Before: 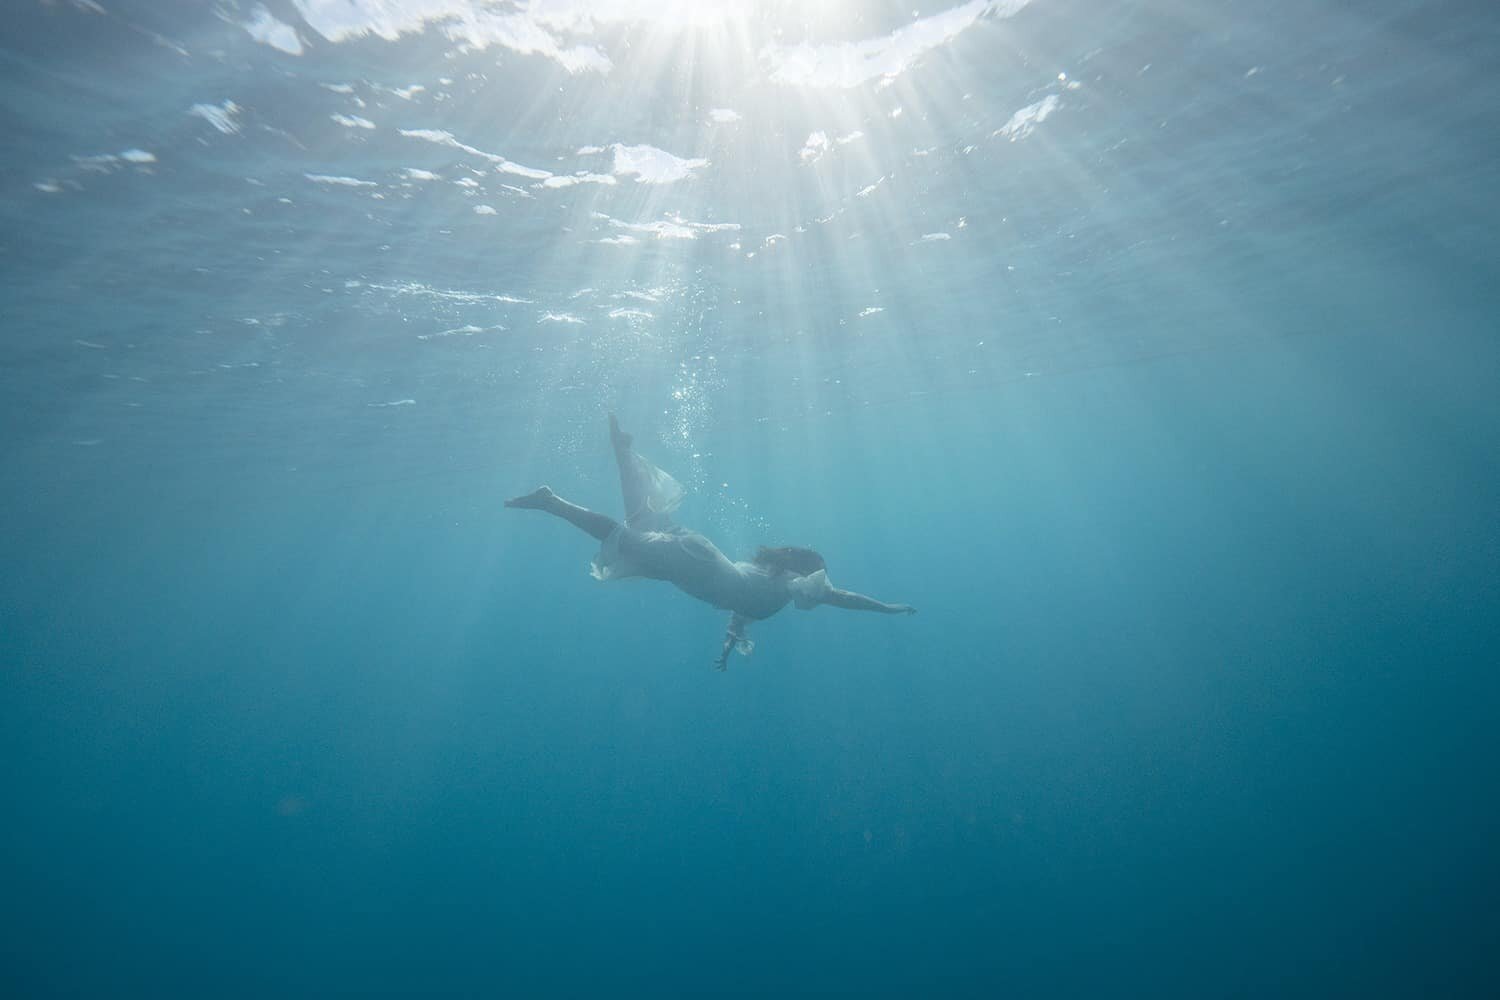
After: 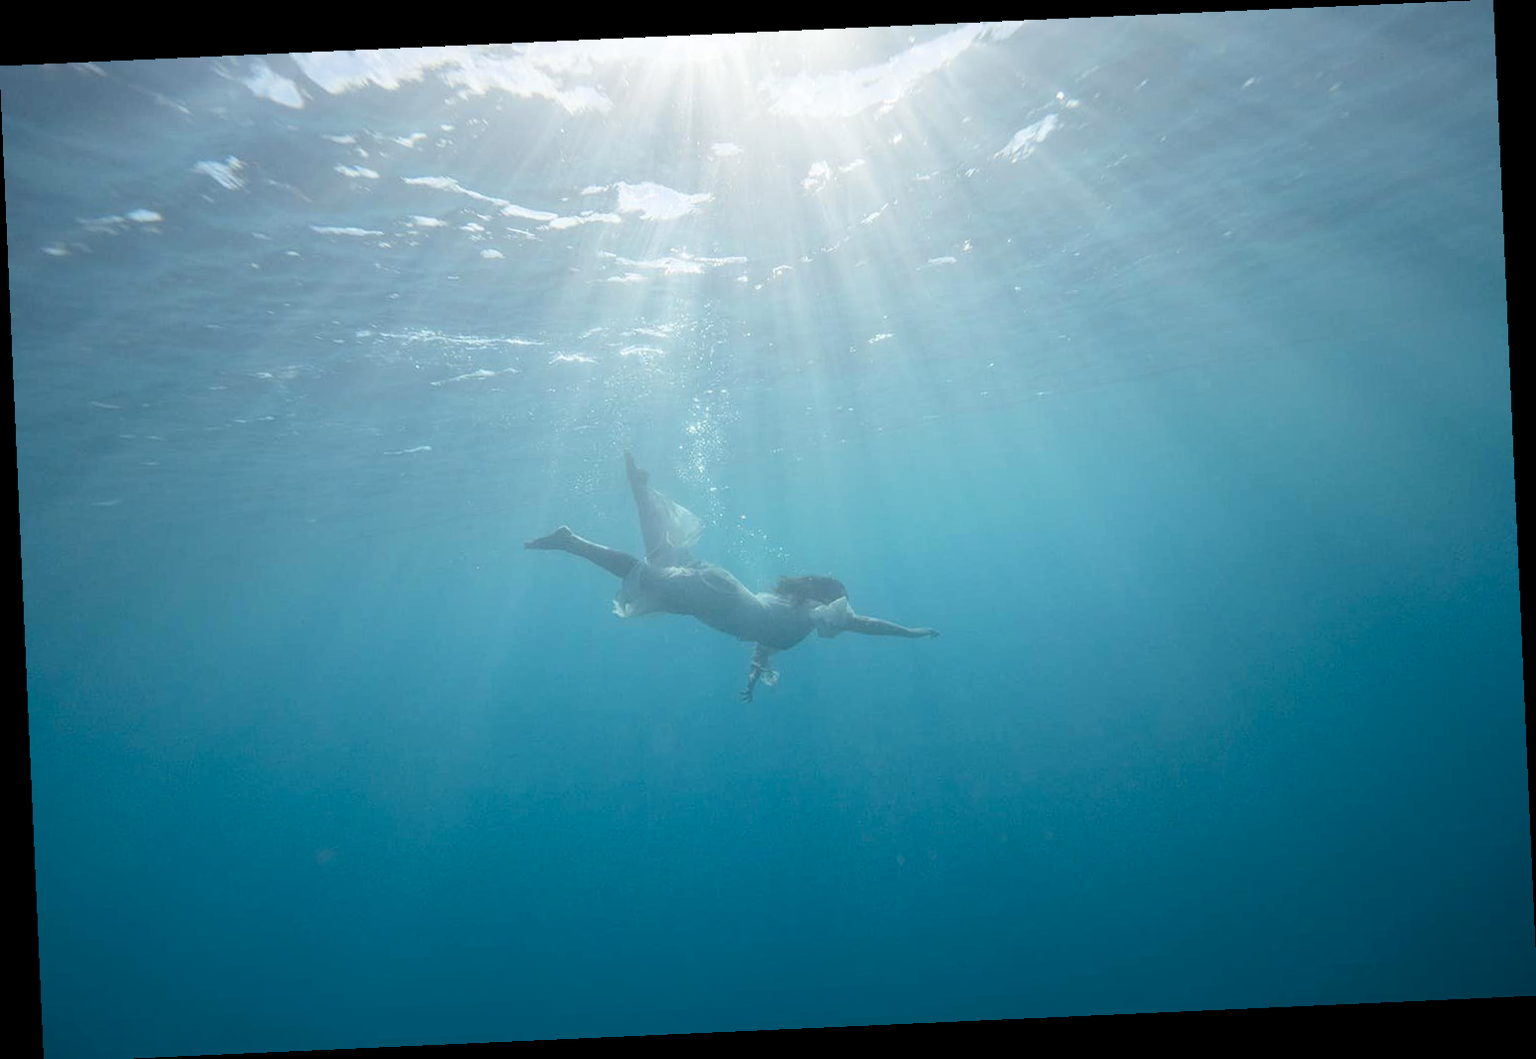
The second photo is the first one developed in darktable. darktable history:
contrast brightness saturation: contrast 0.1, brightness 0.03, saturation 0.09
rotate and perspective: rotation -2.56°, automatic cropping off
